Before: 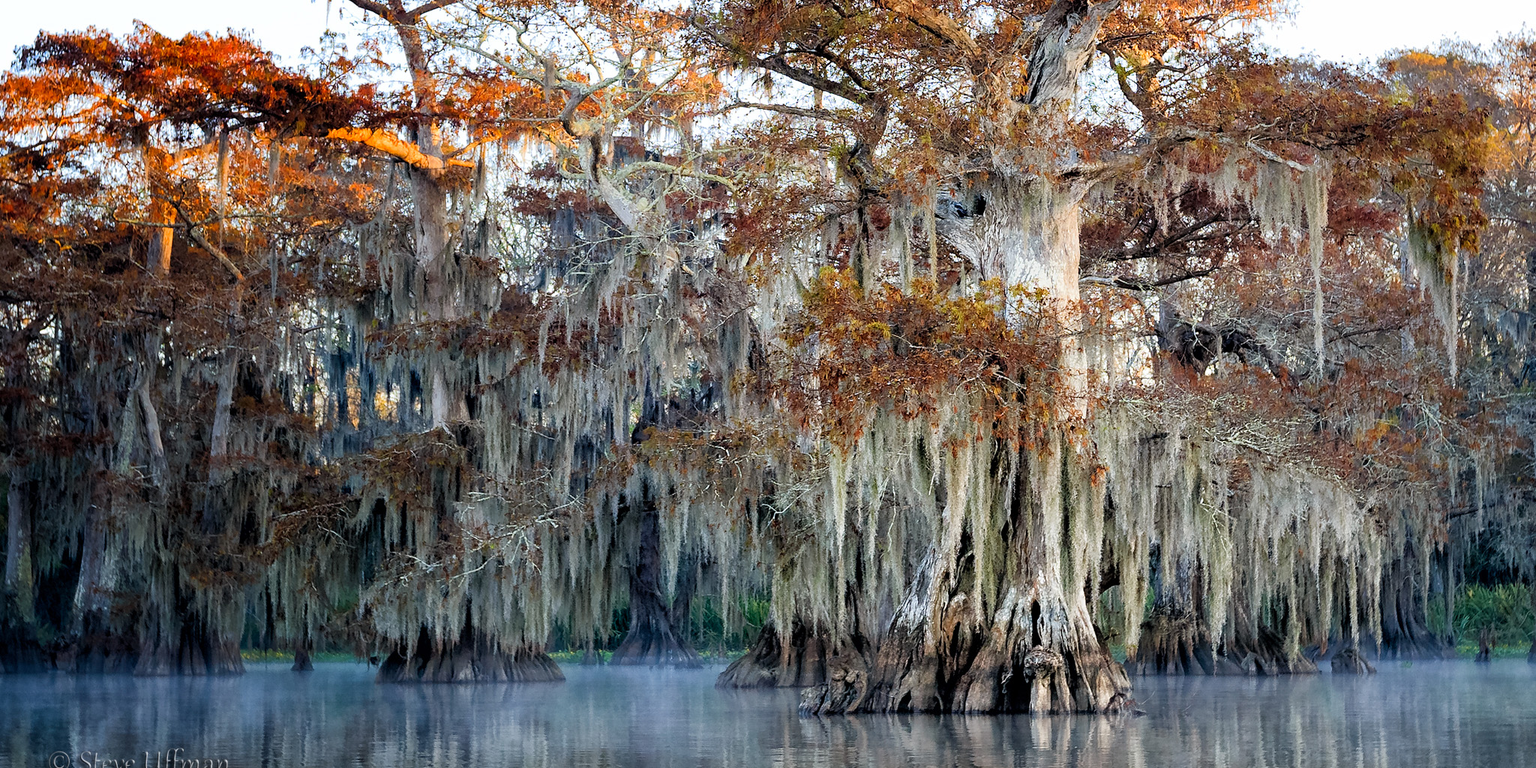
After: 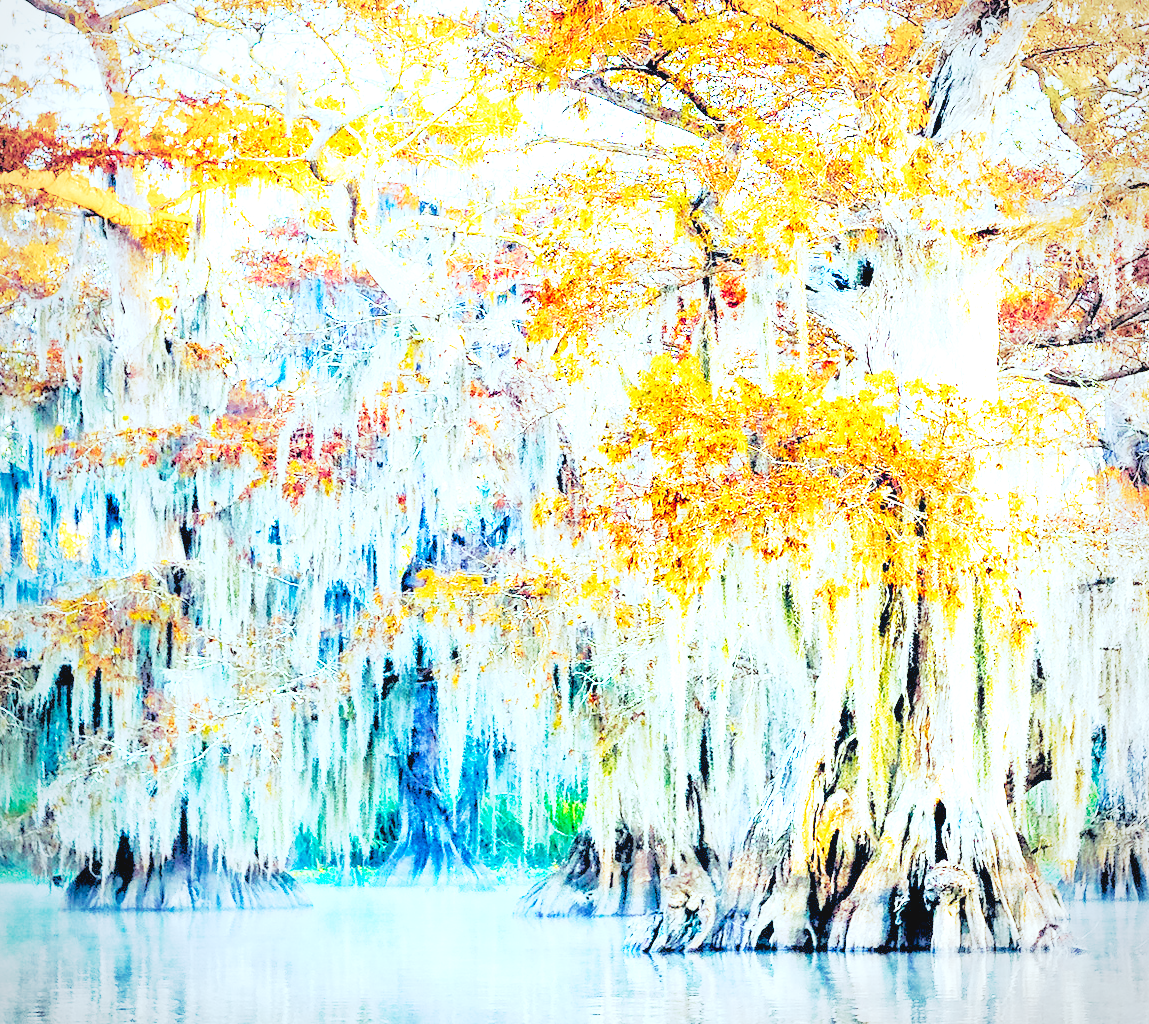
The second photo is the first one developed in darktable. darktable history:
color balance rgb: highlights gain › luminance 15.2%, highlights gain › chroma 7.116%, highlights gain › hue 122.92°, global offset › chroma 0.099%, global offset › hue 253.99°, perceptual saturation grading › global saturation 99.574%, perceptual brilliance grading › highlights 9.445%, perceptual brilliance grading › mid-tones 4.722%, global vibrance 11.243%
tone curve: curves: ch0 [(0, 0.052) (0.207, 0.35) (0.392, 0.592) (0.54, 0.803) (0.725, 0.922) (0.99, 0.974)], preserve colors none
crop: left 21.569%, right 22.322%
exposure: exposure 1.999 EV, compensate highlight preservation false
tone equalizer: -7 EV 0.16 EV, -6 EV 0.632 EV, -5 EV 1.19 EV, -4 EV 1.37 EV, -3 EV 1.15 EV, -2 EV 0.6 EV, -1 EV 0.147 EV
color correction: highlights a* -0.649, highlights b* -9.2
vignetting: brightness -0.296
